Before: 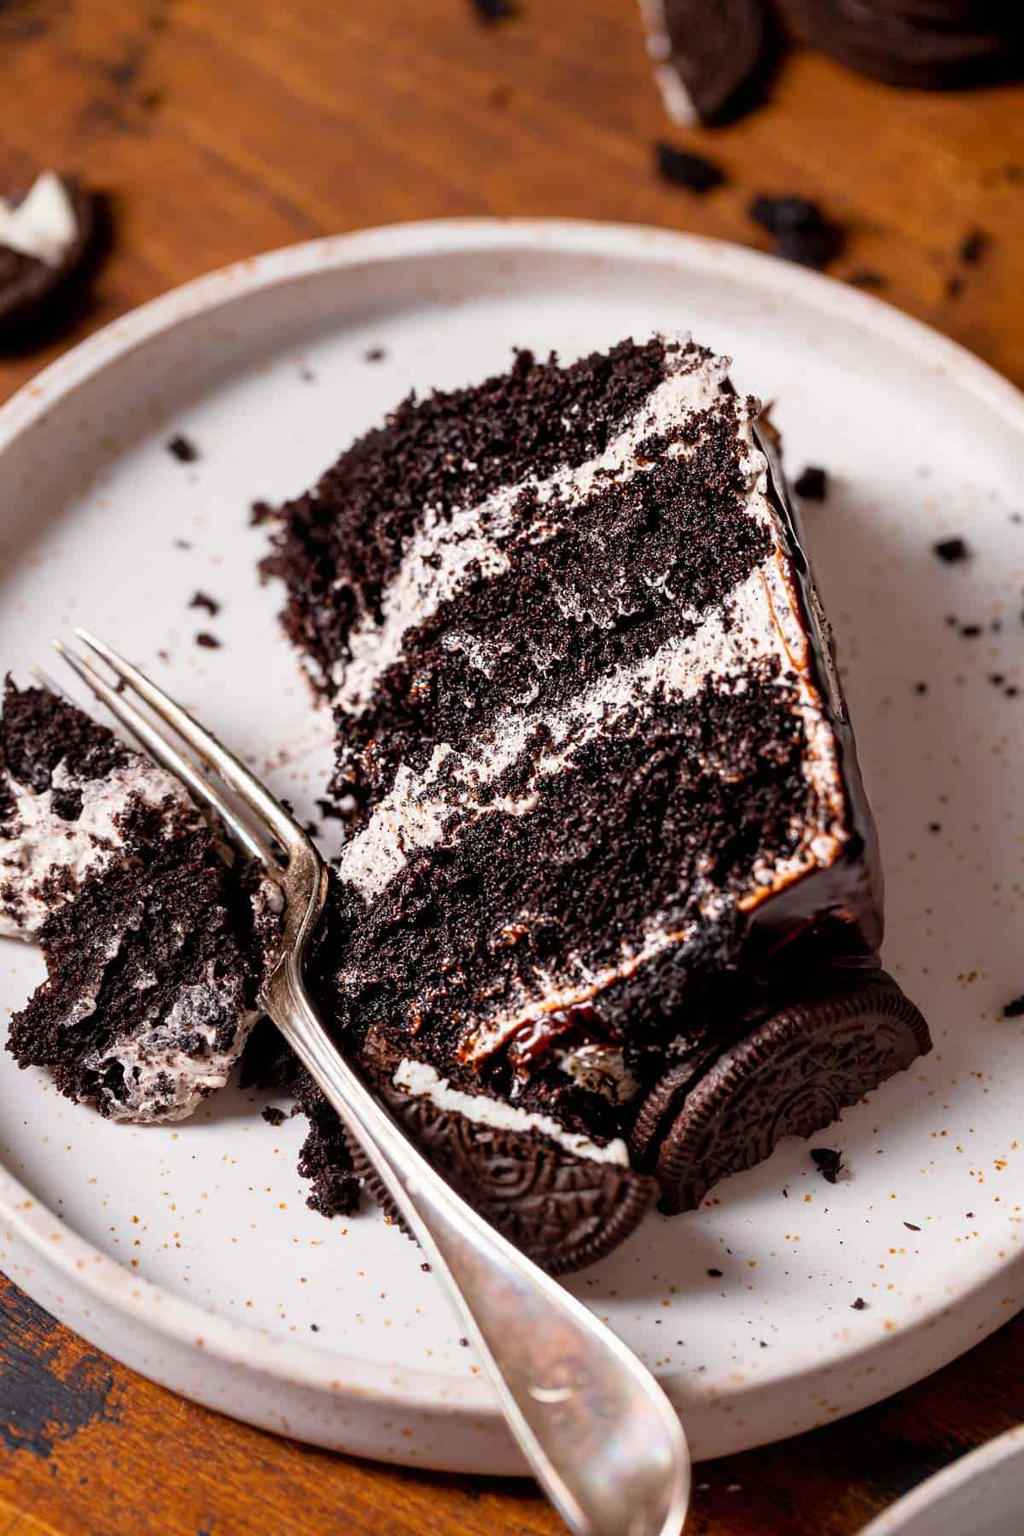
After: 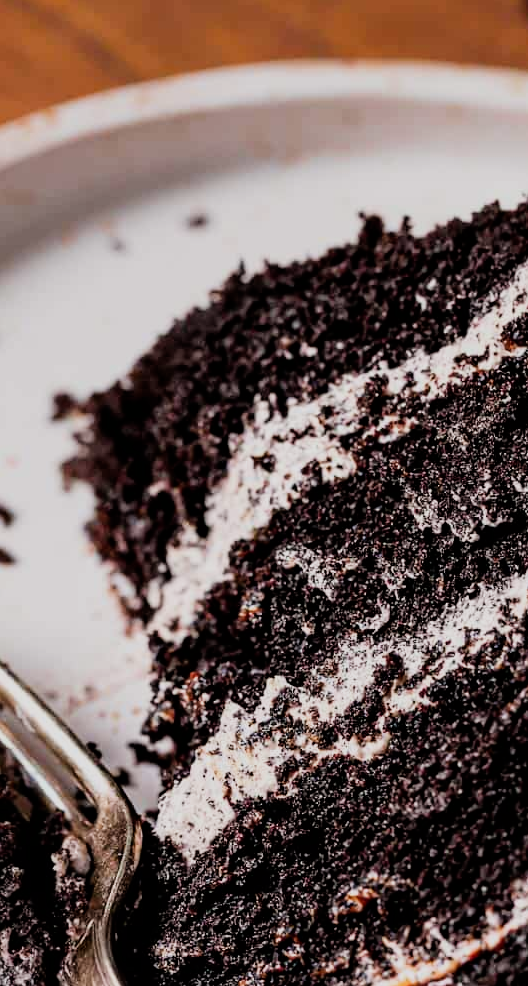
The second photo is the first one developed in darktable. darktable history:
crop: left 20.248%, top 10.86%, right 35.675%, bottom 34.321%
filmic rgb: black relative exposure -7.65 EV, hardness 4.02, contrast 1.1, highlights saturation mix -30%
